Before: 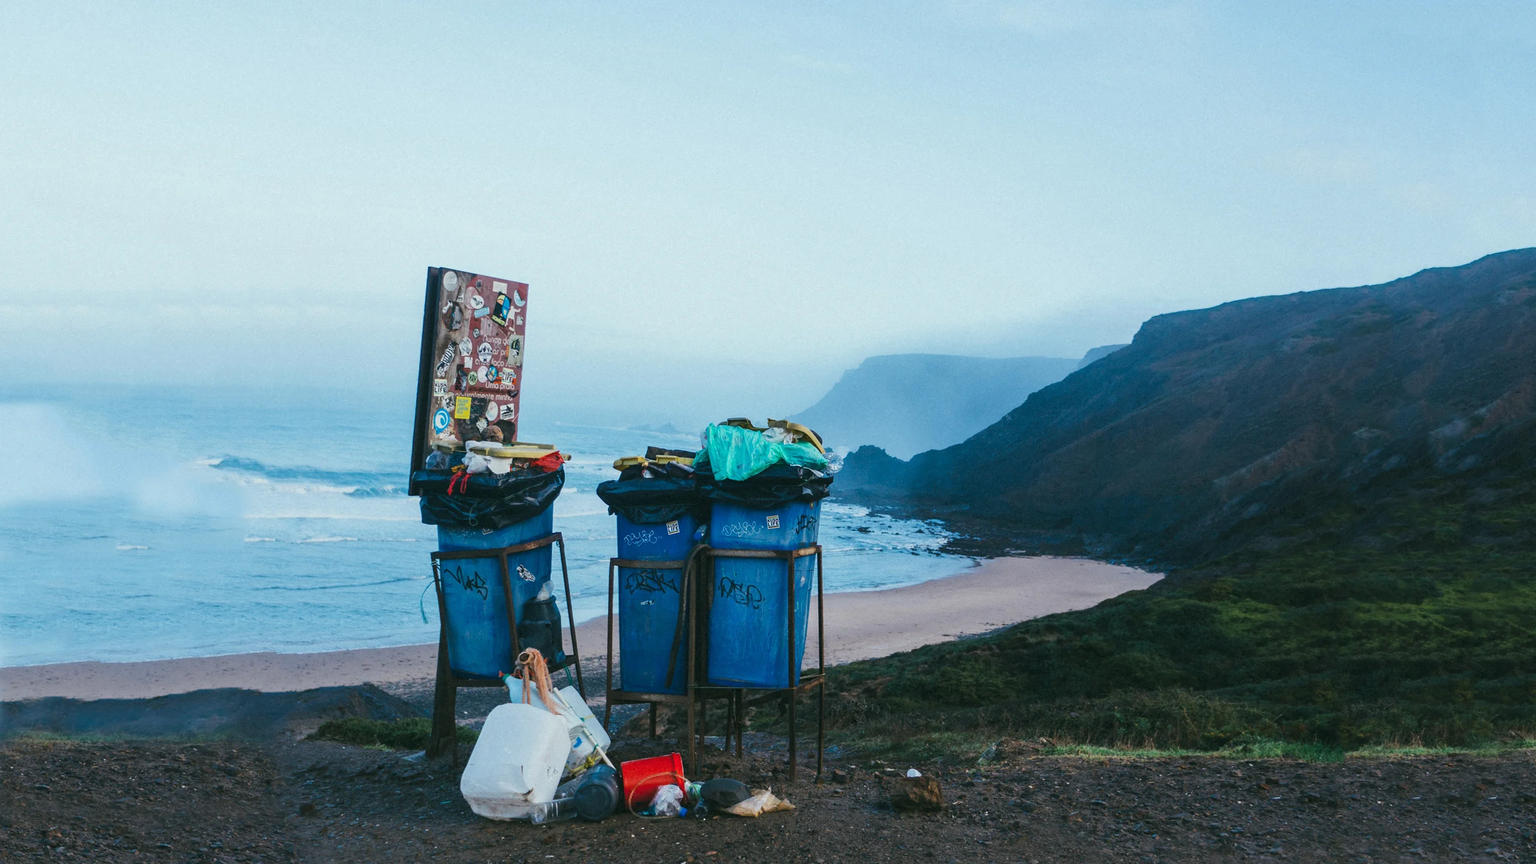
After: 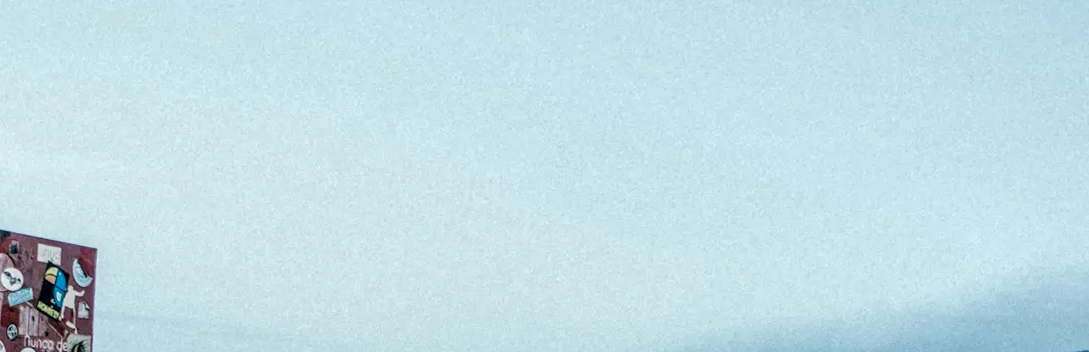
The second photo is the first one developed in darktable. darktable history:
rotate and perspective: rotation 0.074°, lens shift (vertical) 0.096, lens shift (horizontal) -0.041, crop left 0.043, crop right 0.952, crop top 0.024, crop bottom 0.979
crop: left 28.64%, top 16.832%, right 26.637%, bottom 58.055%
local contrast: highlights 12%, shadows 38%, detail 183%, midtone range 0.471
